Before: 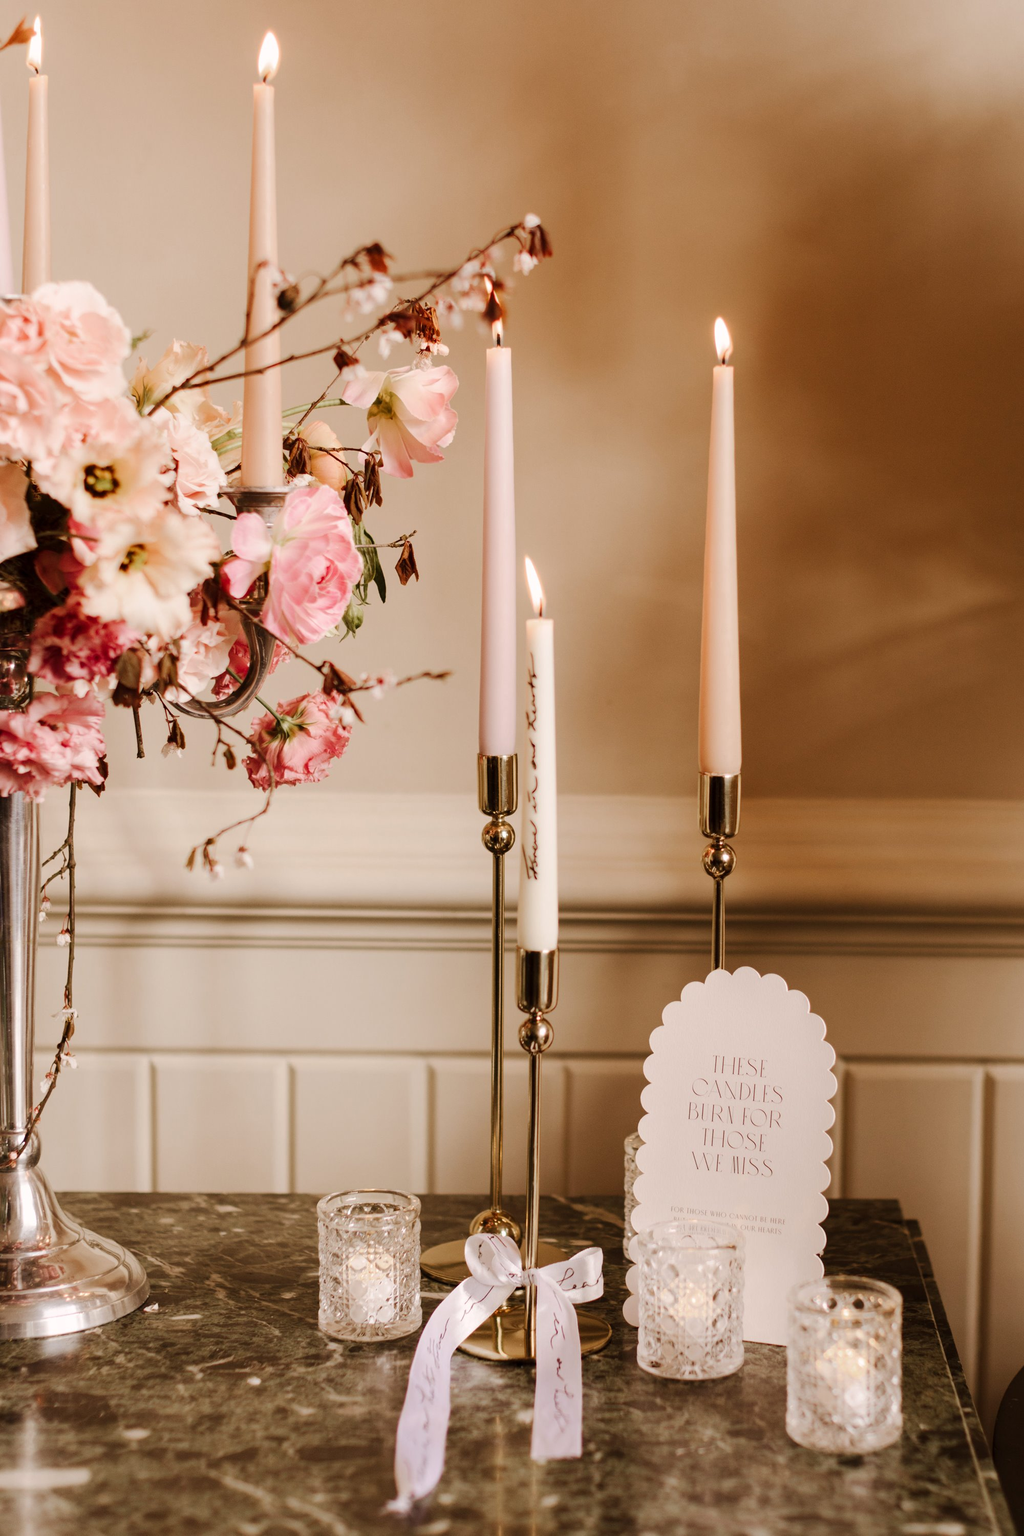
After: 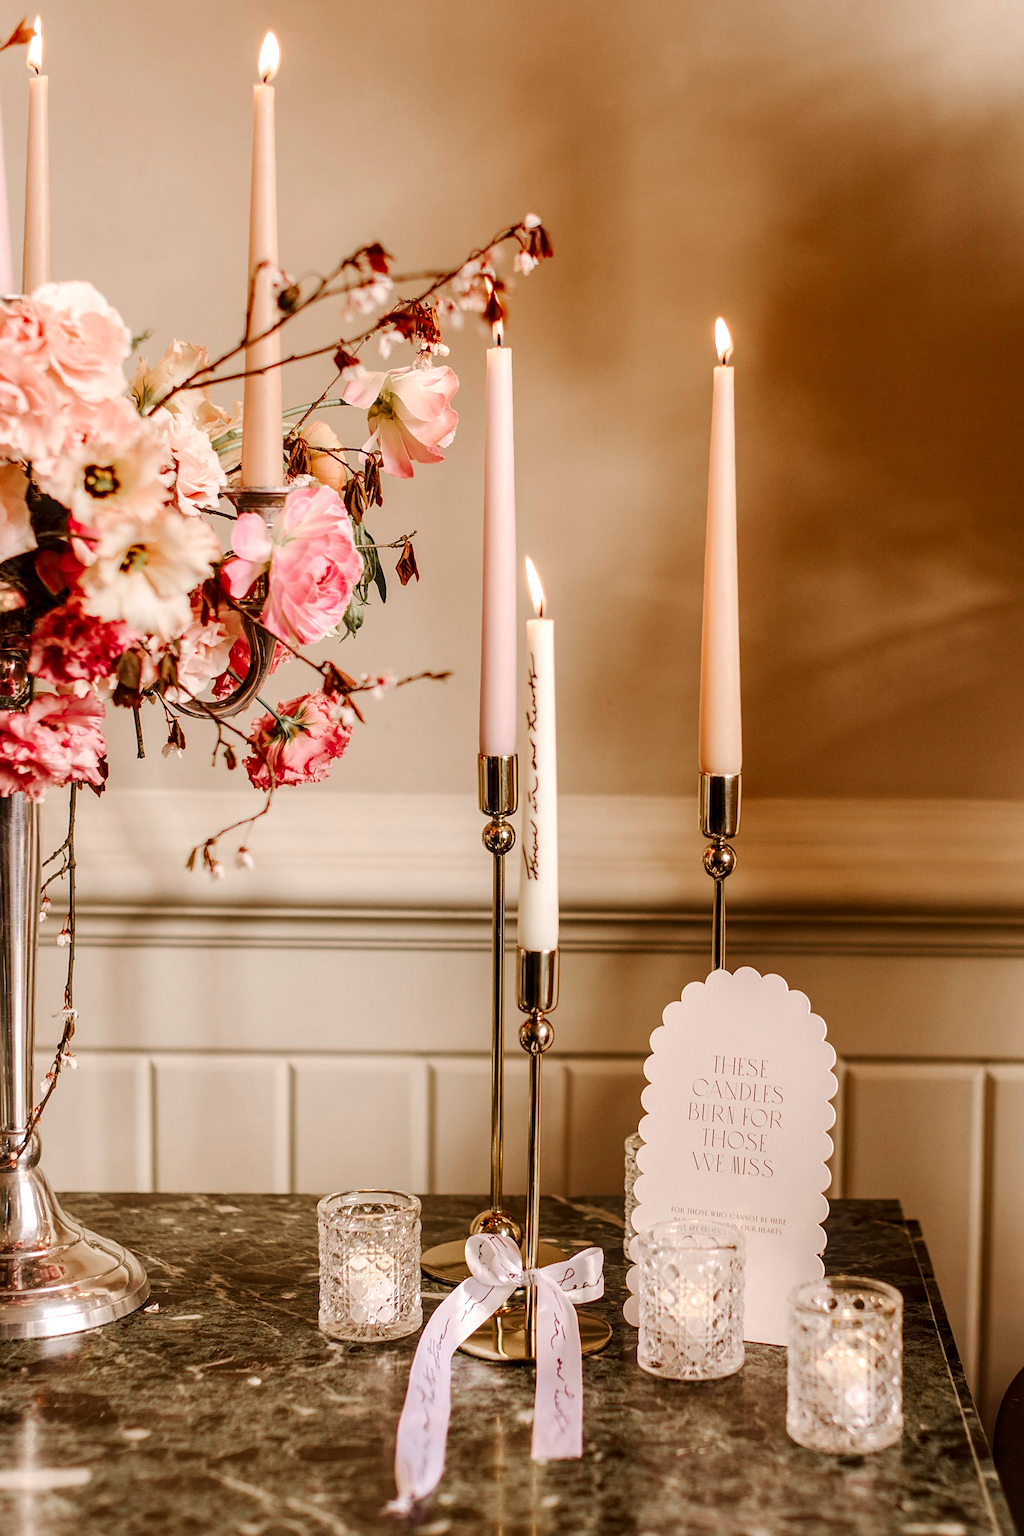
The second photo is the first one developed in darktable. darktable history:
sharpen: on, module defaults
local contrast: highlights 63%, detail 143%, midtone range 0.43
color zones: curves: ch1 [(0, 0.679) (0.143, 0.647) (0.286, 0.261) (0.378, -0.011) (0.571, 0.396) (0.714, 0.399) (0.857, 0.406) (1, 0.679)]
